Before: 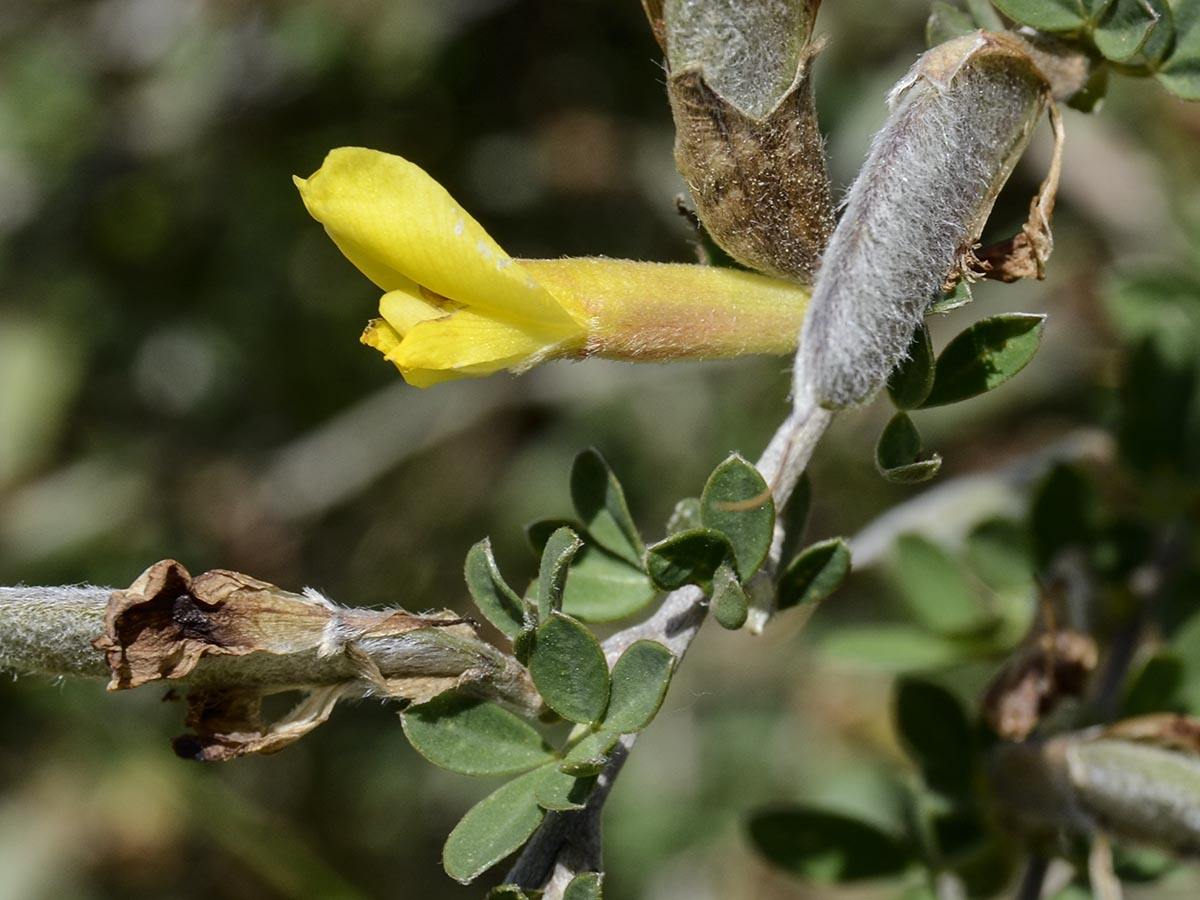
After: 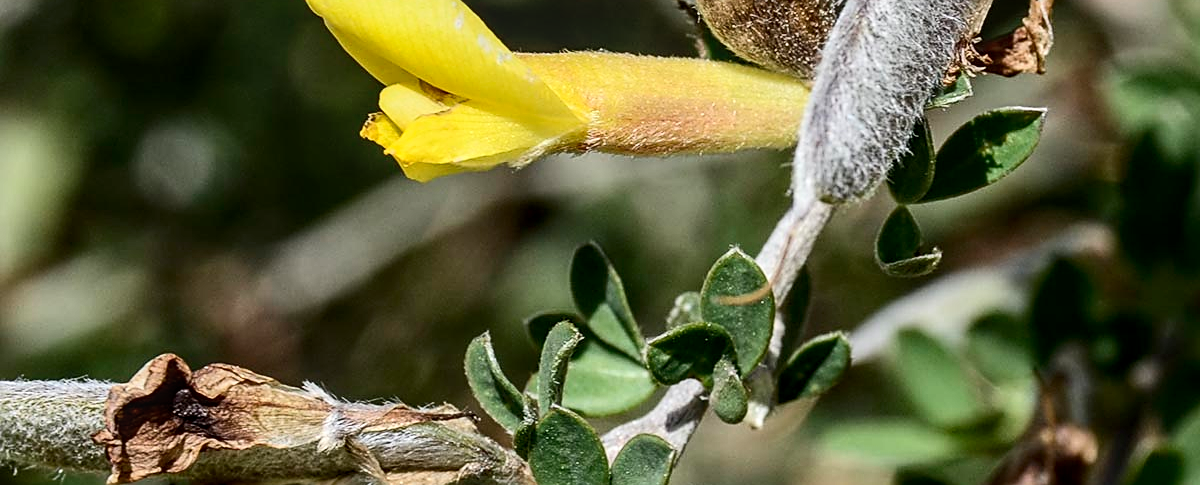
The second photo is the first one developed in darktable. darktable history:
sharpen: on, module defaults
local contrast: on, module defaults
crop and rotate: top 22.957%, bottom 23.074%
contrast brightness saturation: contrast 0.243, brightness 0.093
